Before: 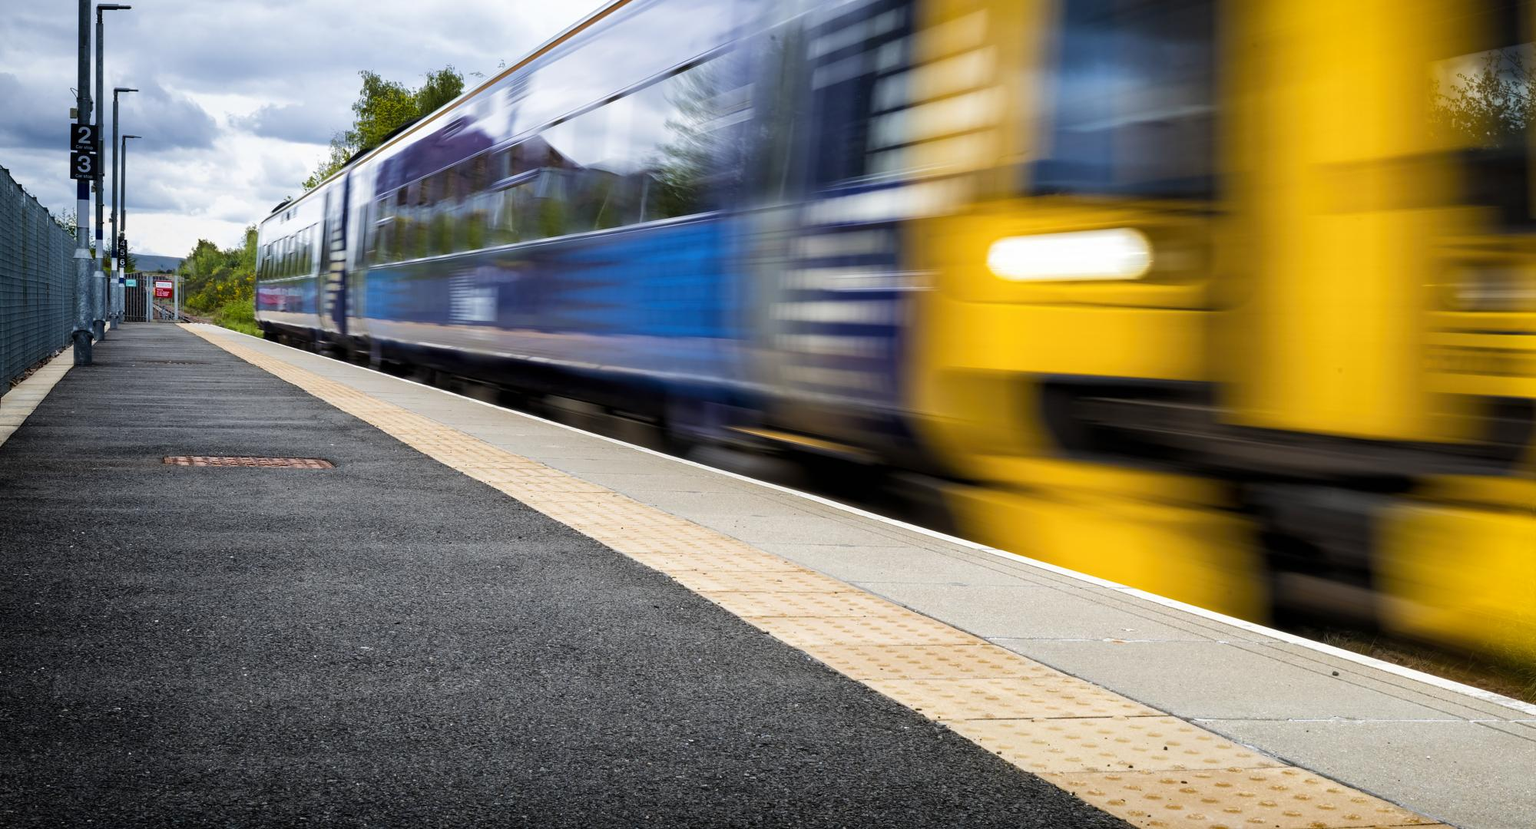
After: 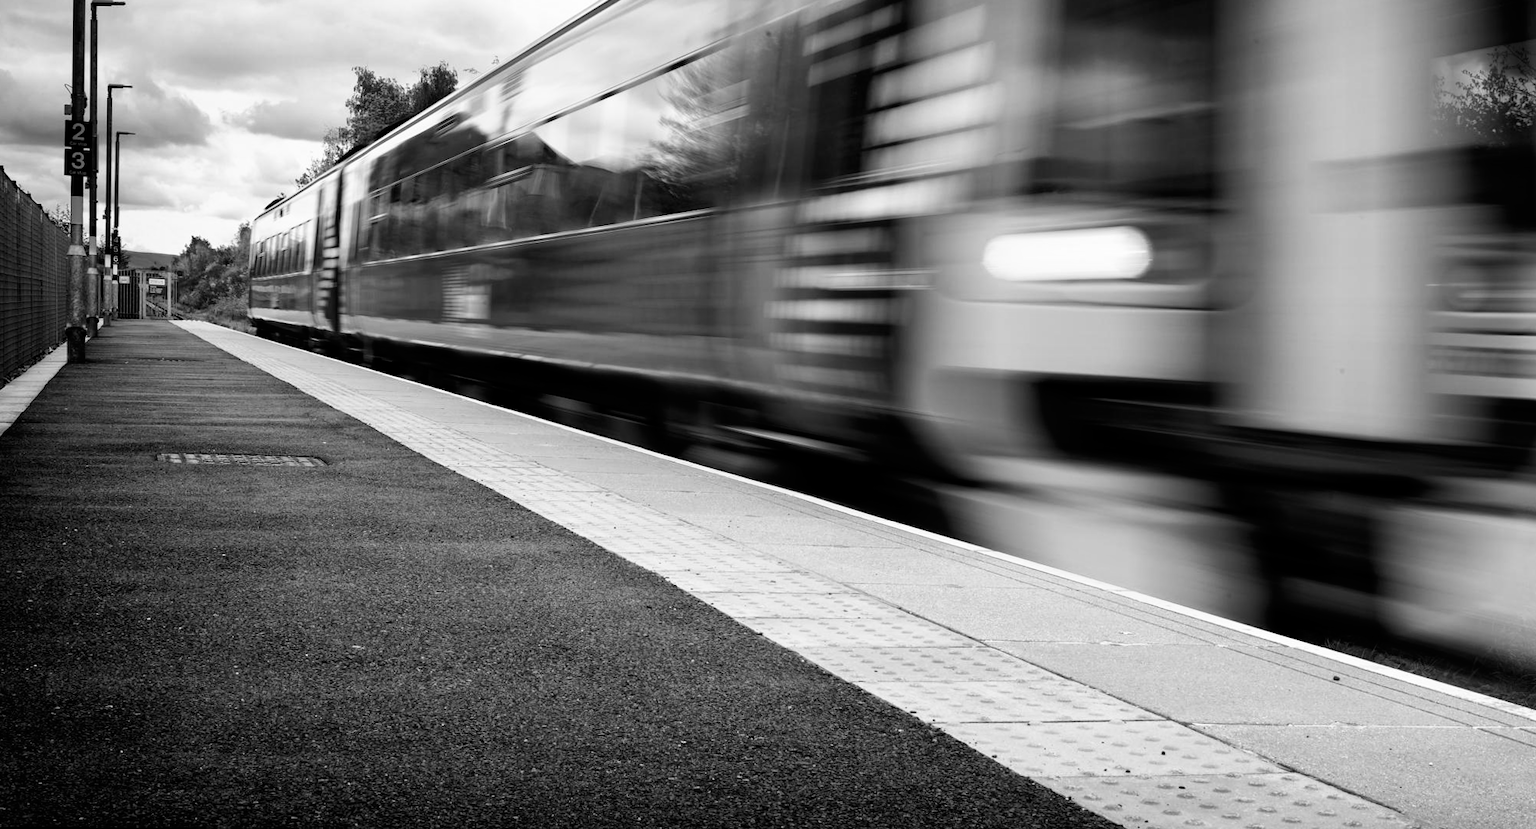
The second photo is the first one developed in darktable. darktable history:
tone curve: curves: ch0 [(0, 0) (0.003, 0) (0.011, 0.001) (0.025, 0.003) (0.044, 0.006) (0.069, 0.009) (0.1, 0.013) (0.136, 0.032) (0.177, 0.067) (0.224, 0.121) (0.277, 0.185) (0.335, 0.255) (0.399, 0.333) (0.468, 0.417) (0.543, 0.508) (0.623, 0.606) (0.709, 0.71) (0.801, 0.819) (0.898, 0.926) (1, 1)], preserve colors none
monochrome: a 1.94, b -0.638
rotate and perspective: rotation 0.192°, lens shift (horizontal) -0.015, crop left 0.005, crop right 0.996, crop top 0.006, crop bottom 0.99
